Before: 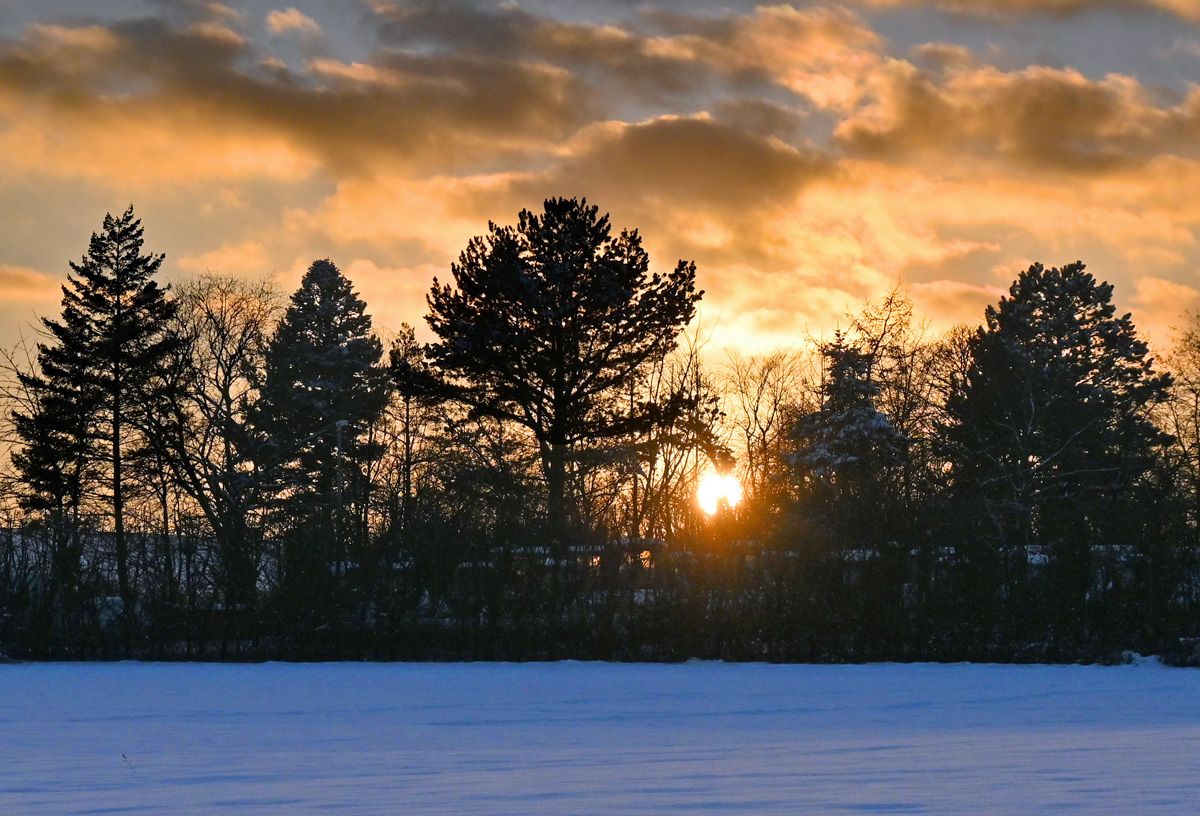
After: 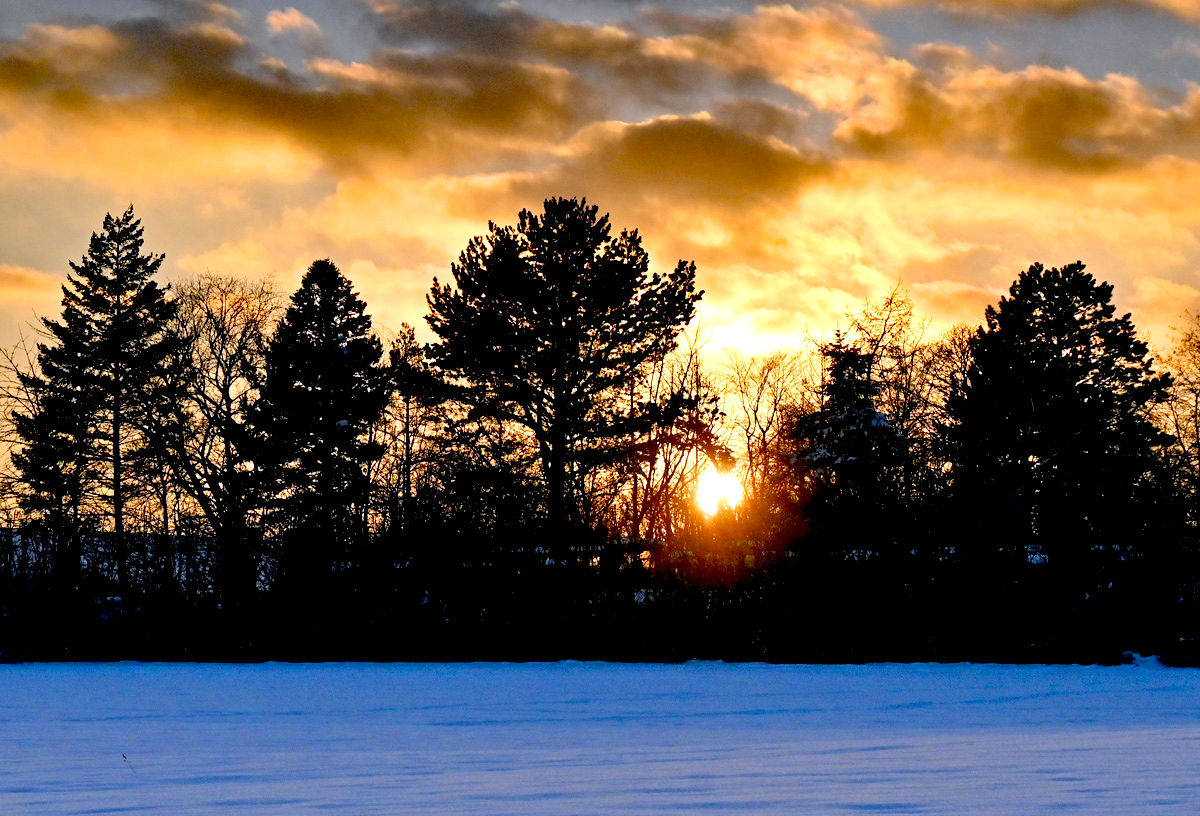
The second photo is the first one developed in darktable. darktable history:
exposure: black level correction 0.039, exposure 0.499 EV, compensate highlight preservation false
